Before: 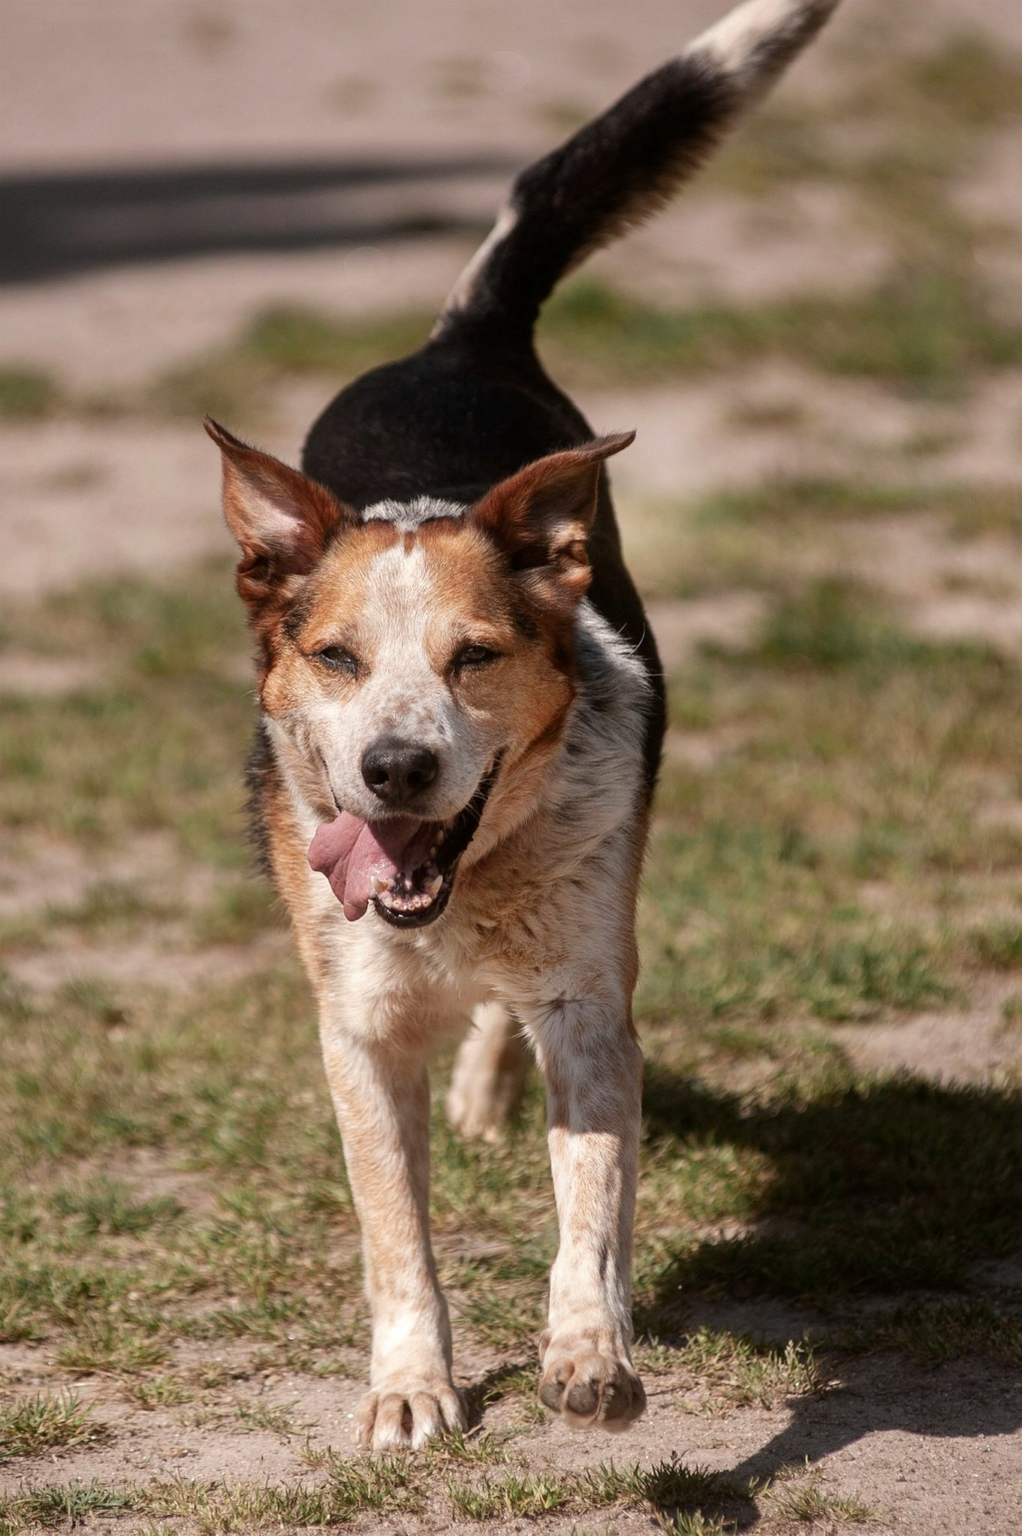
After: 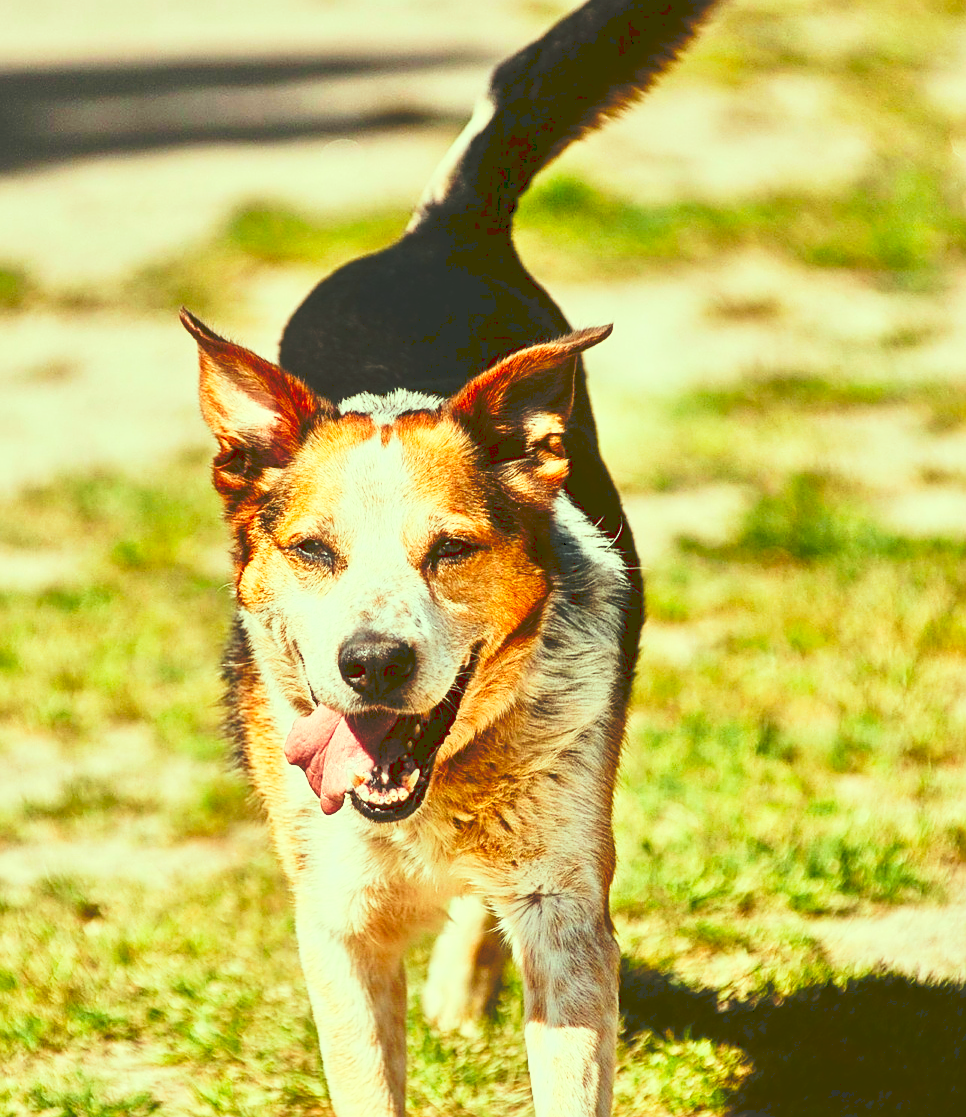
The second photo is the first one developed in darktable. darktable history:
crop: left 2.42%, top 7.028%, right 3.156%, bottom 20.35%
sharpen: on, module defaults
contrast brightness saturation: contrast 0.295
levels: levels [0, 0.492, 0.984]
tone curve: curves: ch0 [(0, 0) (0.003, 0.203) (0.011, 0.203) (0.025, 0.21) (0.044, 0.22) (0.069, 0.231) (0.1, 0.243) (0.136, 0.255) (0.177, 0.277) (0.224, 0.305) (0.277, 0.346) (0.335, 0.412) (0.399, 0.492) (0.468, 0.571) (0.543, 0.658) (0.623, 0.75) (0.709, 0.837) (0.801, 0.905) (0.898, 0.955) (1, 1)], preserve colors none
tone equalizer: -7 EV 0.147 EV, -6 EV 0.607 EV, -5 EV 1.14 EV, -4 EV 1.31 EV, -3 EV 1.17 EV, -2 EV 0.6 EV, -1 EV 0.163 EV, mask exposure compensation -0.487 EV
color correction: highlights a* -11.07, highlights b* 9.92, saturation 1.72
